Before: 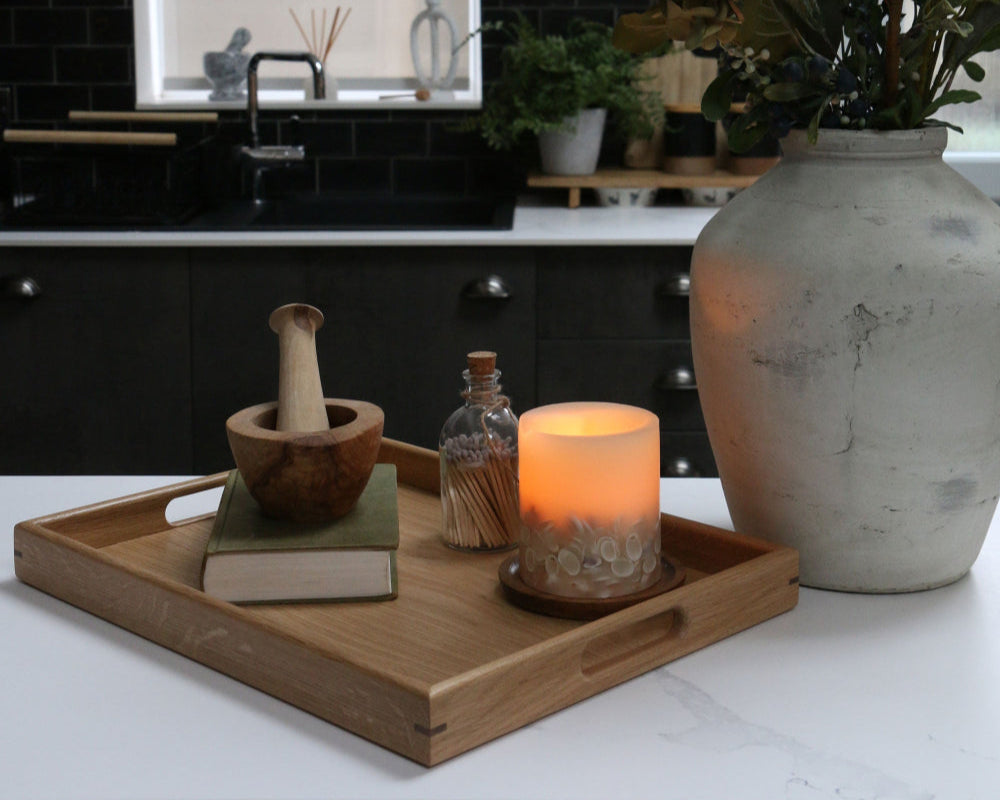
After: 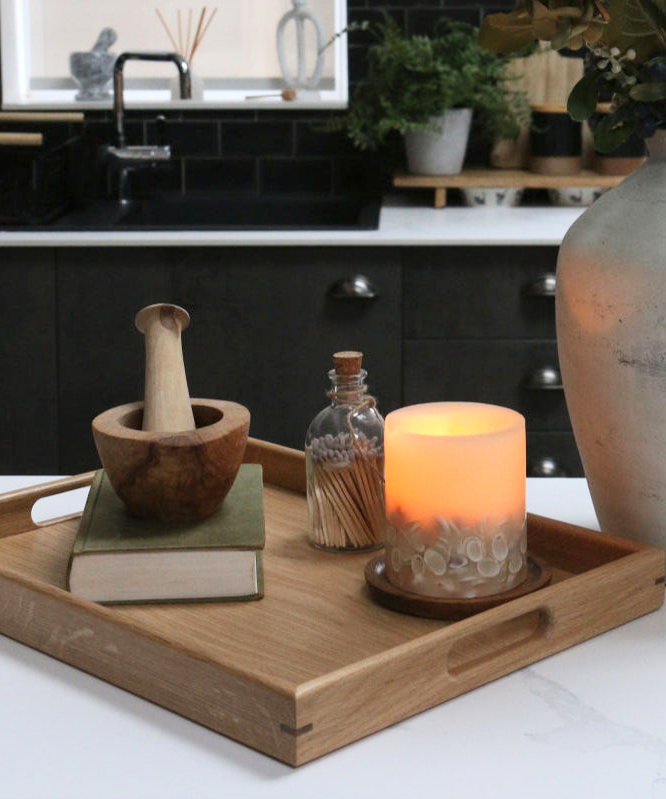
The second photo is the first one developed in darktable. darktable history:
contrast brightness saturation: saturation -0.068
exposure: compensate highlight preservation false
base curve: curves: ch0 [(0, 0) (0.204, 0.334) (0.55, 0.733) (1, 1)], preserve colors average RGB
crop and rotate: left 13.452%, right 19.903%
